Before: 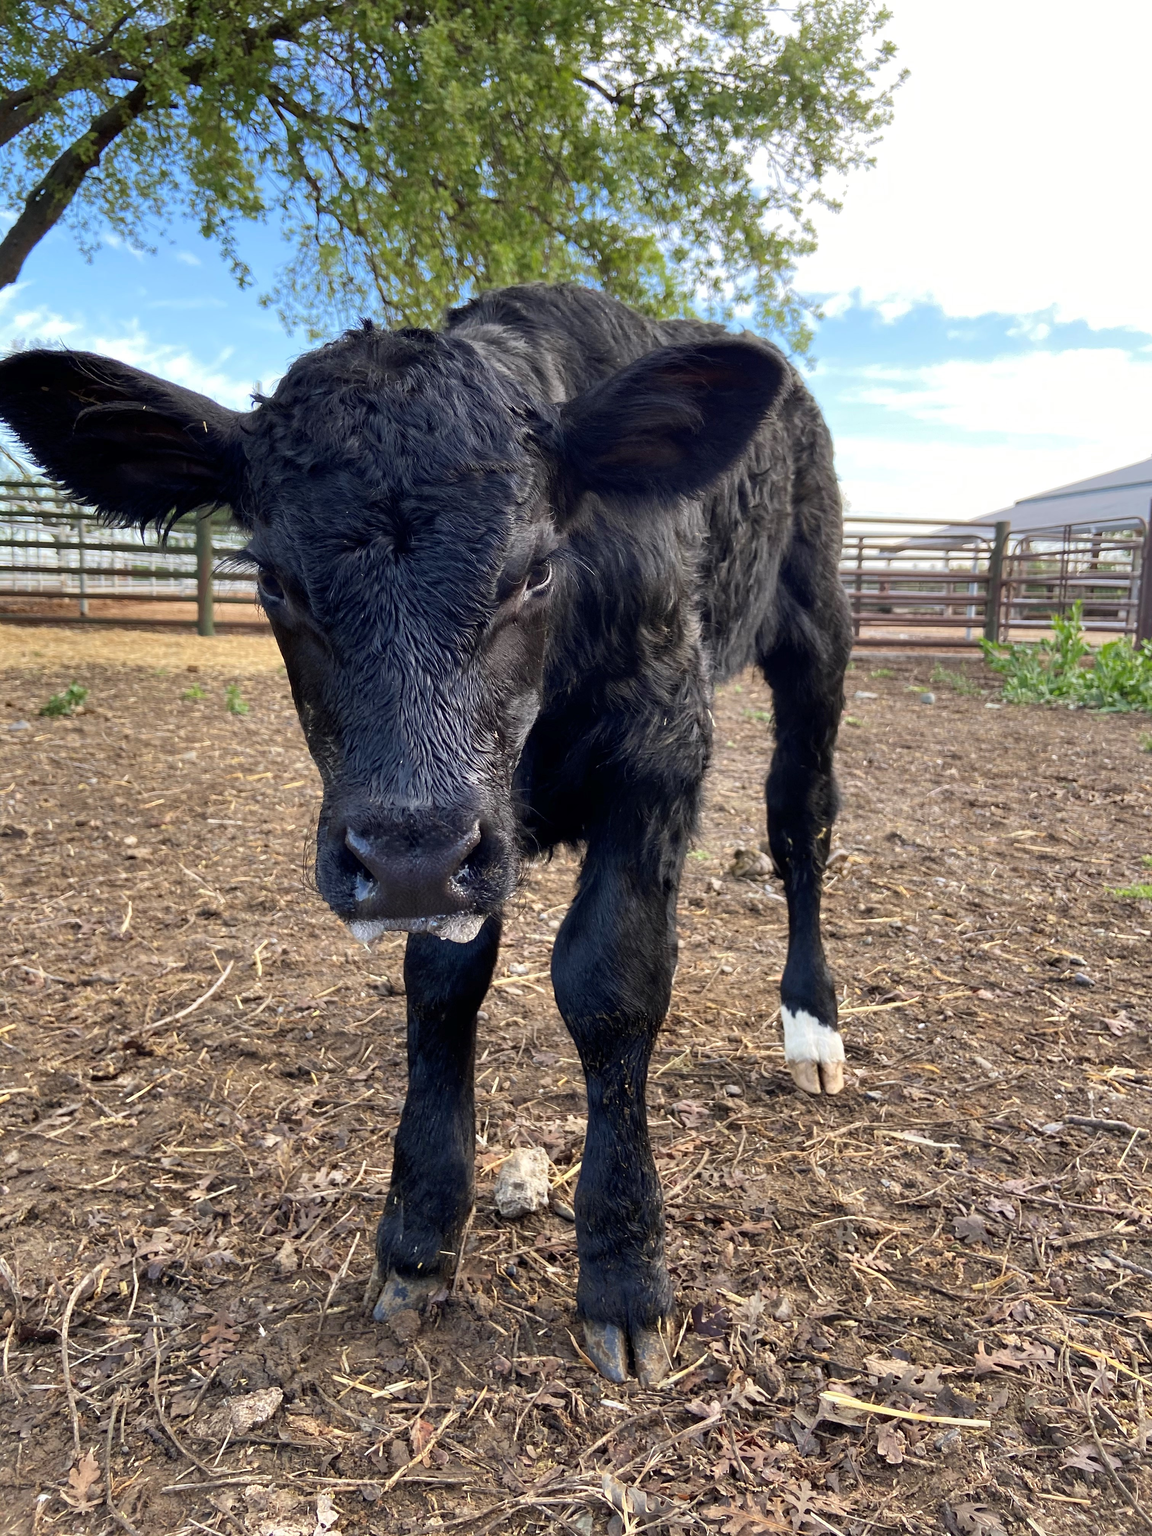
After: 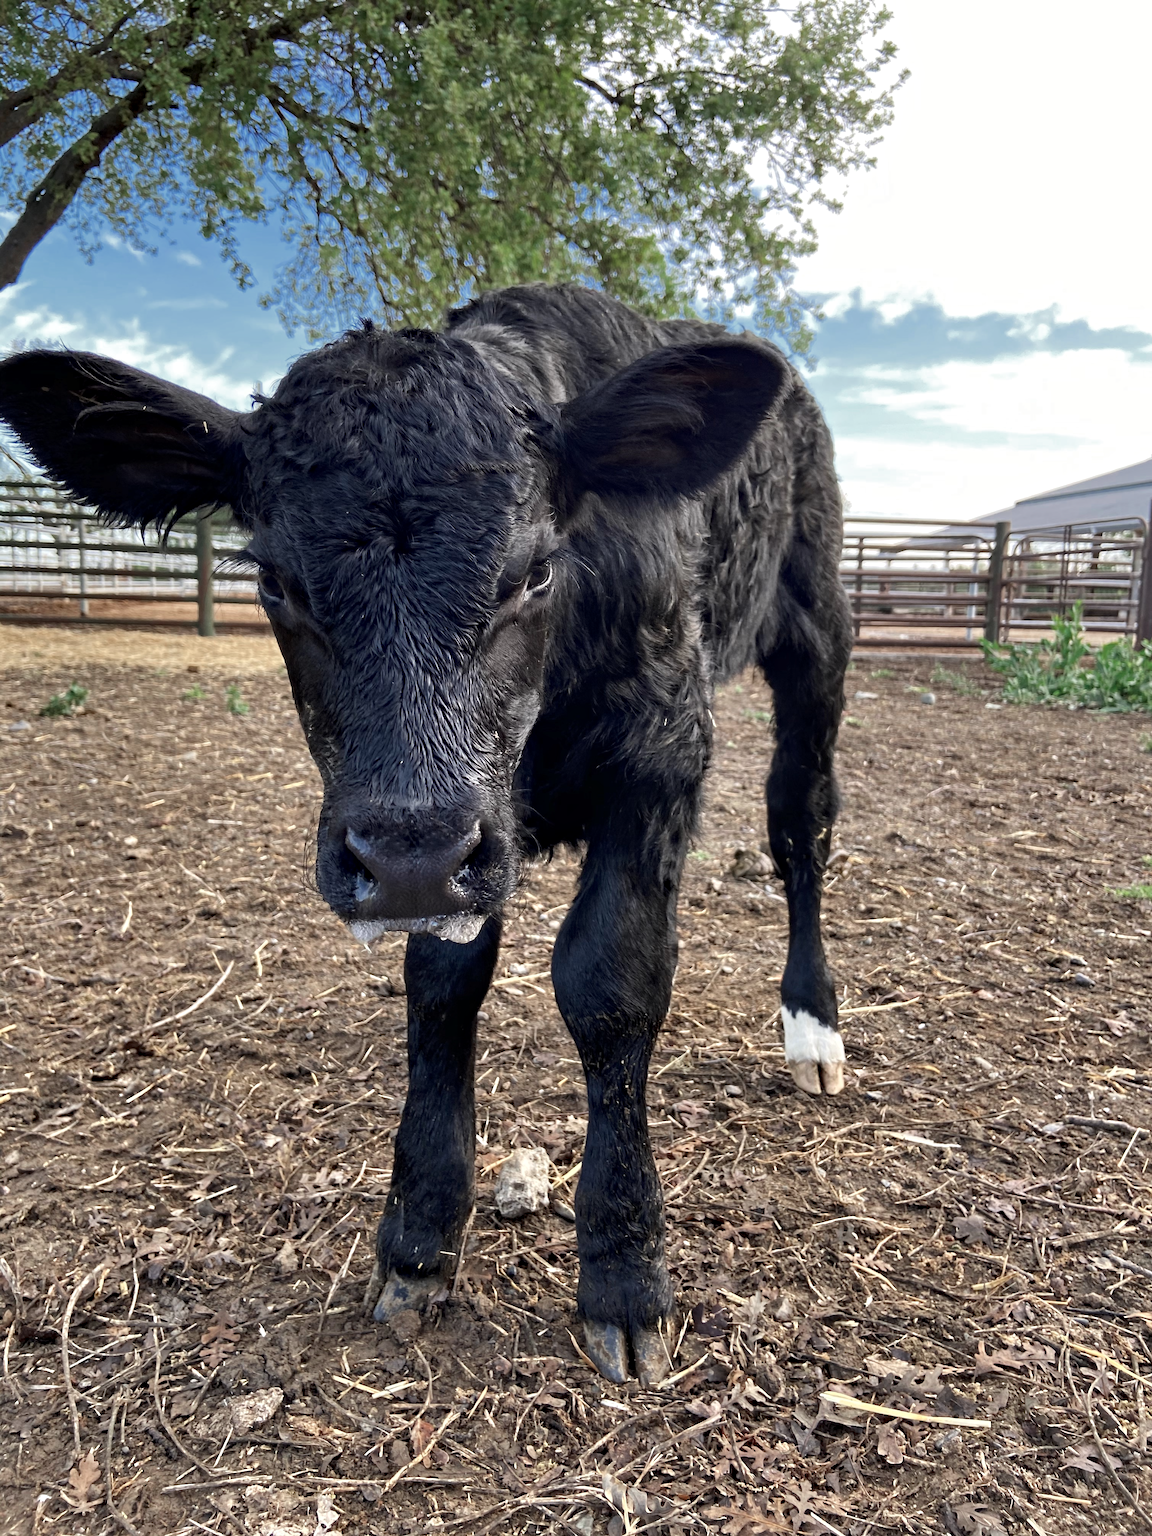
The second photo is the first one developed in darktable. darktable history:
color zones: curves: ch0 [(0, 0.5) (0.125, 0.4) (0.25, 0.5) (0.375, 0.4) (0.5, 0.4) (0.625, 0.35) (0.75, 0.35) (0.875, 0.5)]; ch1 [(0, 0.35) (0.125, 0.45) (0.25, 0.35) (0.375, 0.35) (0.5, 0.35) (0.625, 0.35) (0.75, 0.45) (0.875, 0.35)]; ch2 [(0, 0.6) (0.125, 0.5) (0.25, 0.5) (0.375, 0.6) (0.5, 0.6) (0.625, 0.5) (0.75, 0.5) (0.875, 0.5)]
contrast equalizer: y [[0.5, 0.5, 0.544, 0.569, 0.5, 0.5], [0.5 ×6], [0.5 ×6], [0 ×6], [0 ×6]]
